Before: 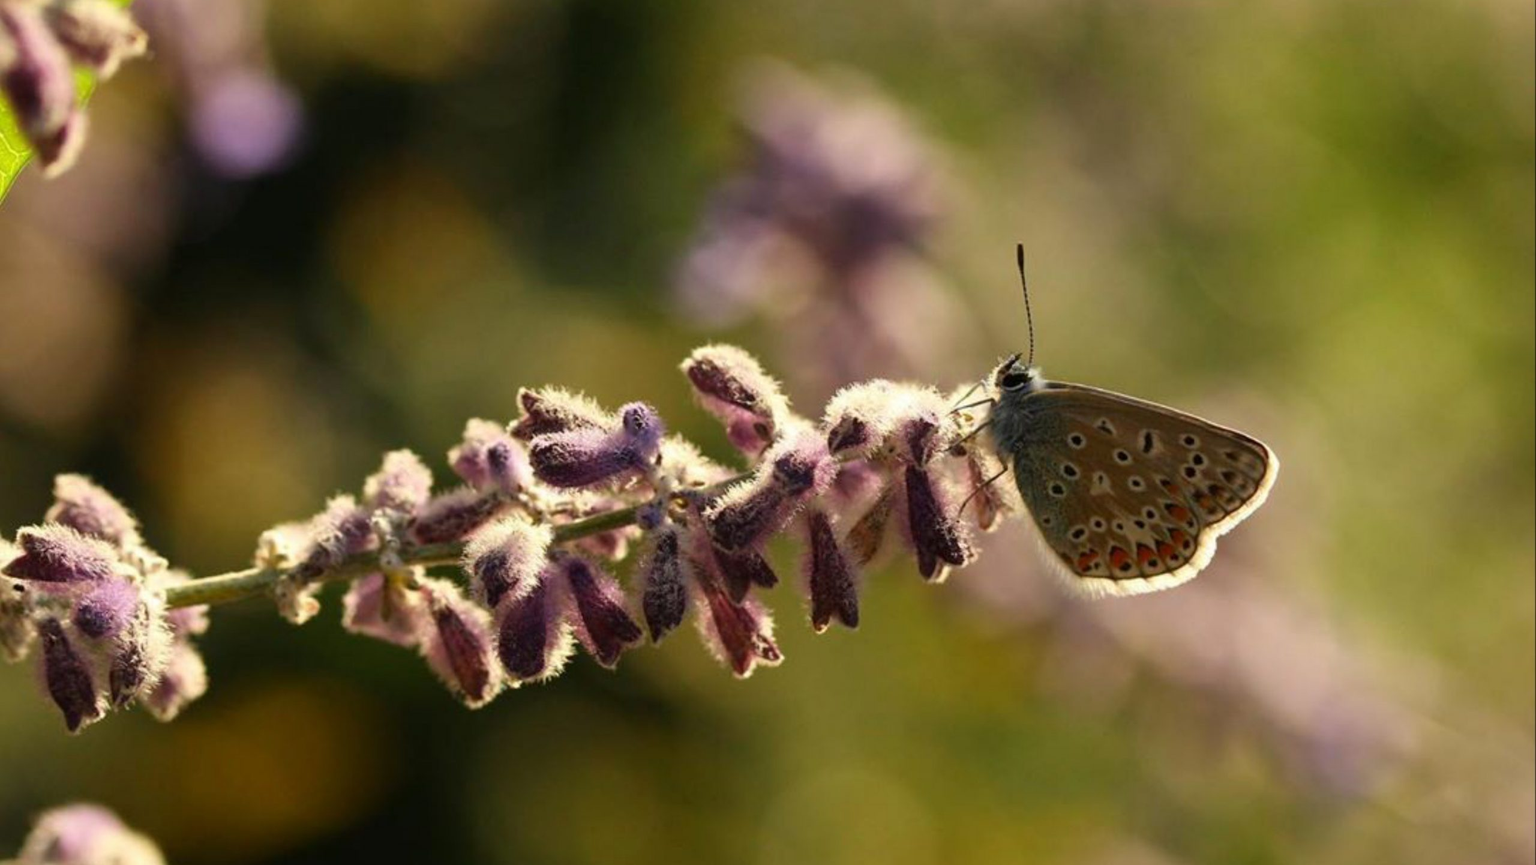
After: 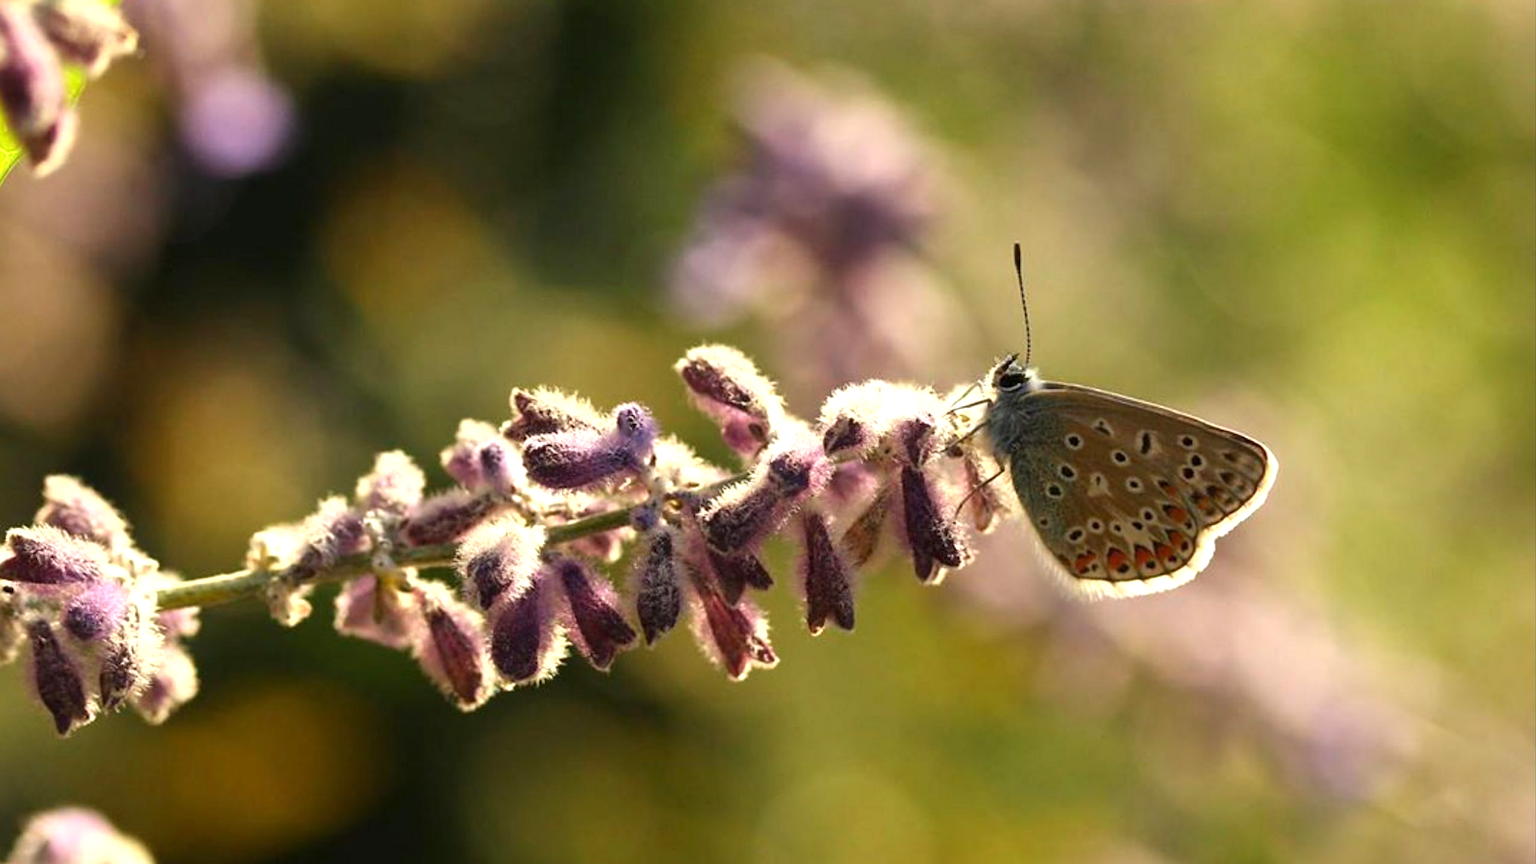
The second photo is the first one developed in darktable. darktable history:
sharpen: amount 0.203
exposure: exposure 0.6 EV, compensate exposure bias true, compensate highlight preservation false
crop and rotate: left 0.724%, top 0.378%, bottom 0.38%
